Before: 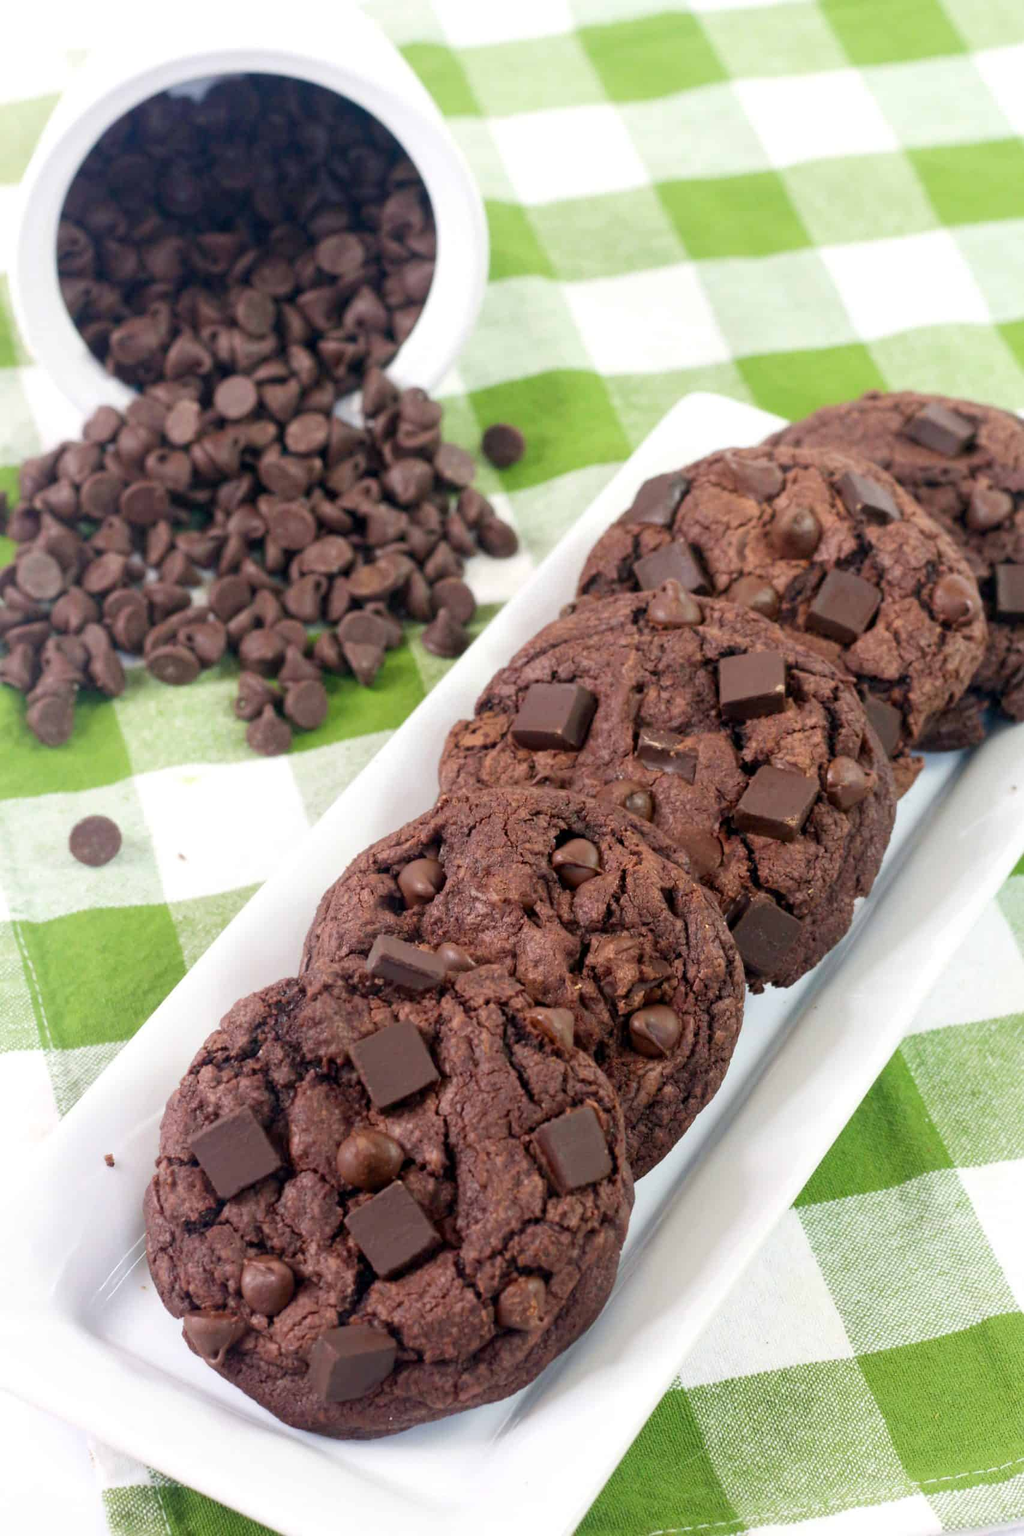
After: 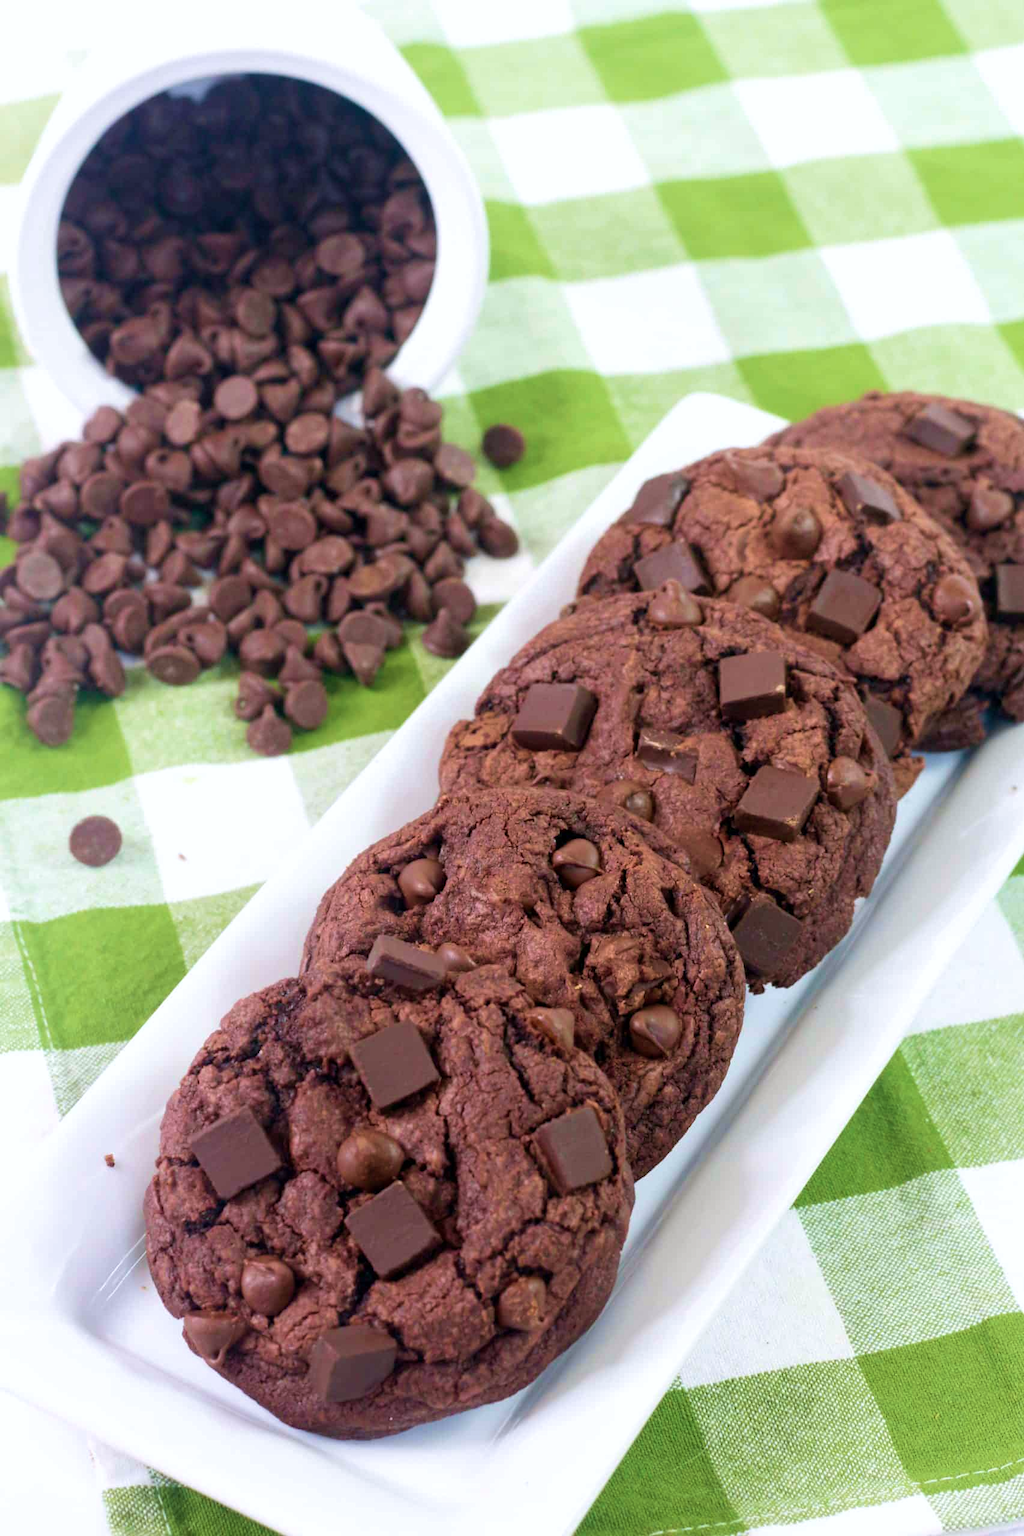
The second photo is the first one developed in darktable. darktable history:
velvia: strength 40.17%
color correction: highlights a* -0.136, highlights b* -5.28, shadows a* -0.142, shadows b* -0.069
color zones: curves: ch1 [(0.25, 0.5) (0.747, 0.71)], mix 101.85%
